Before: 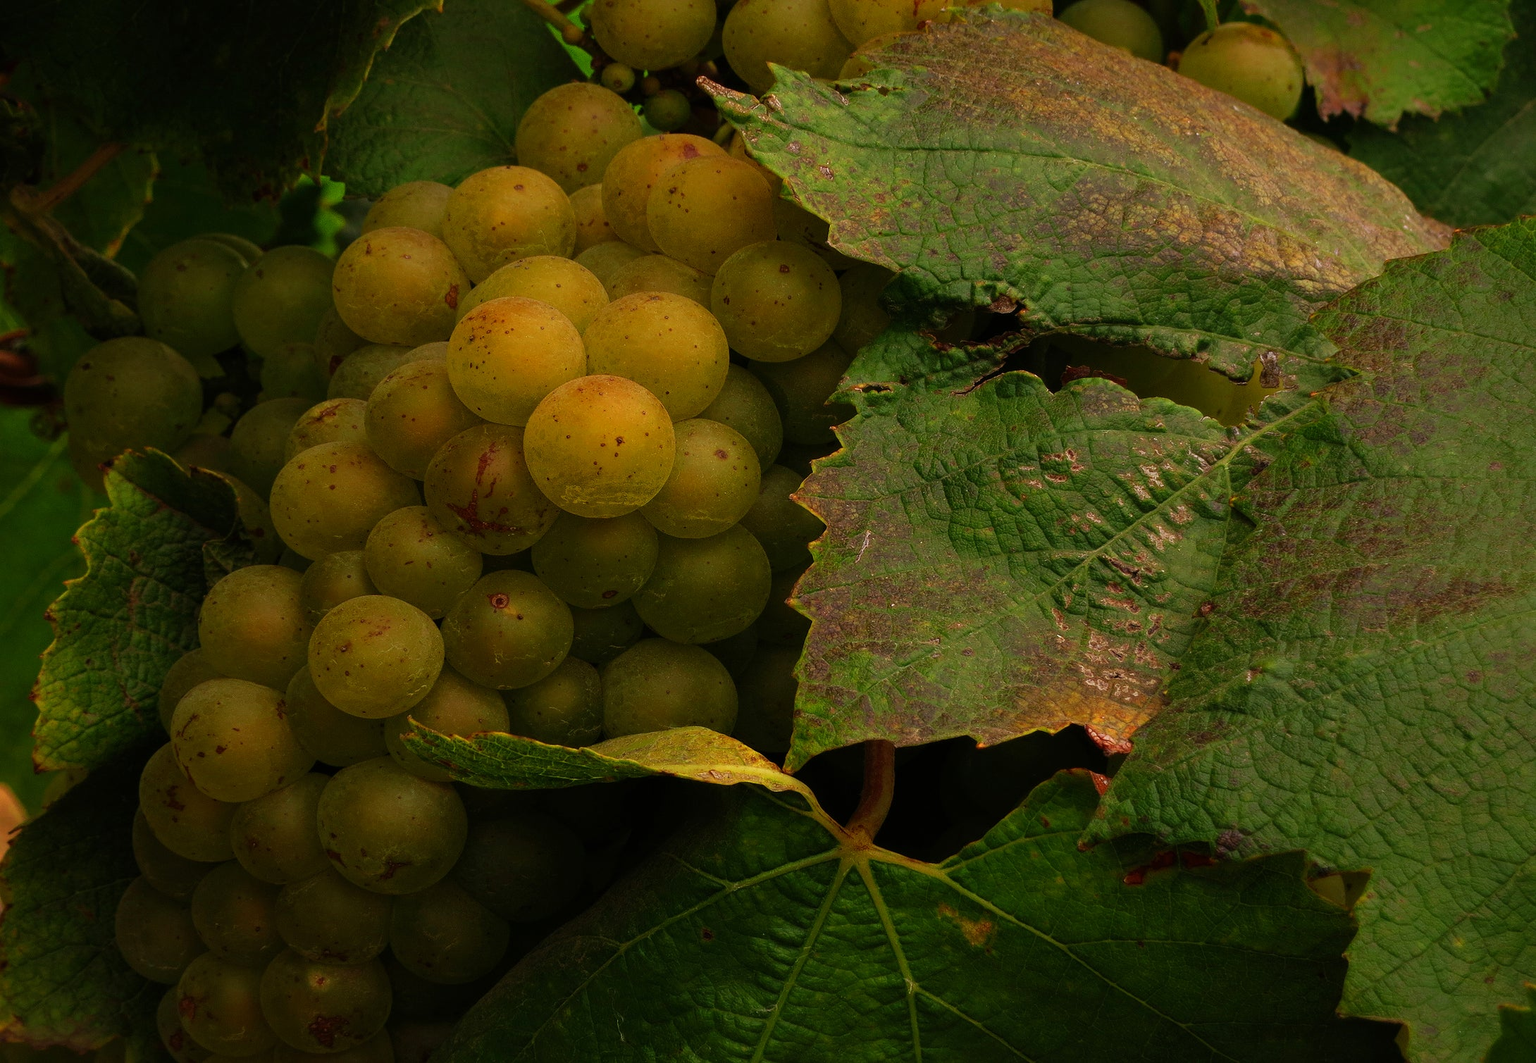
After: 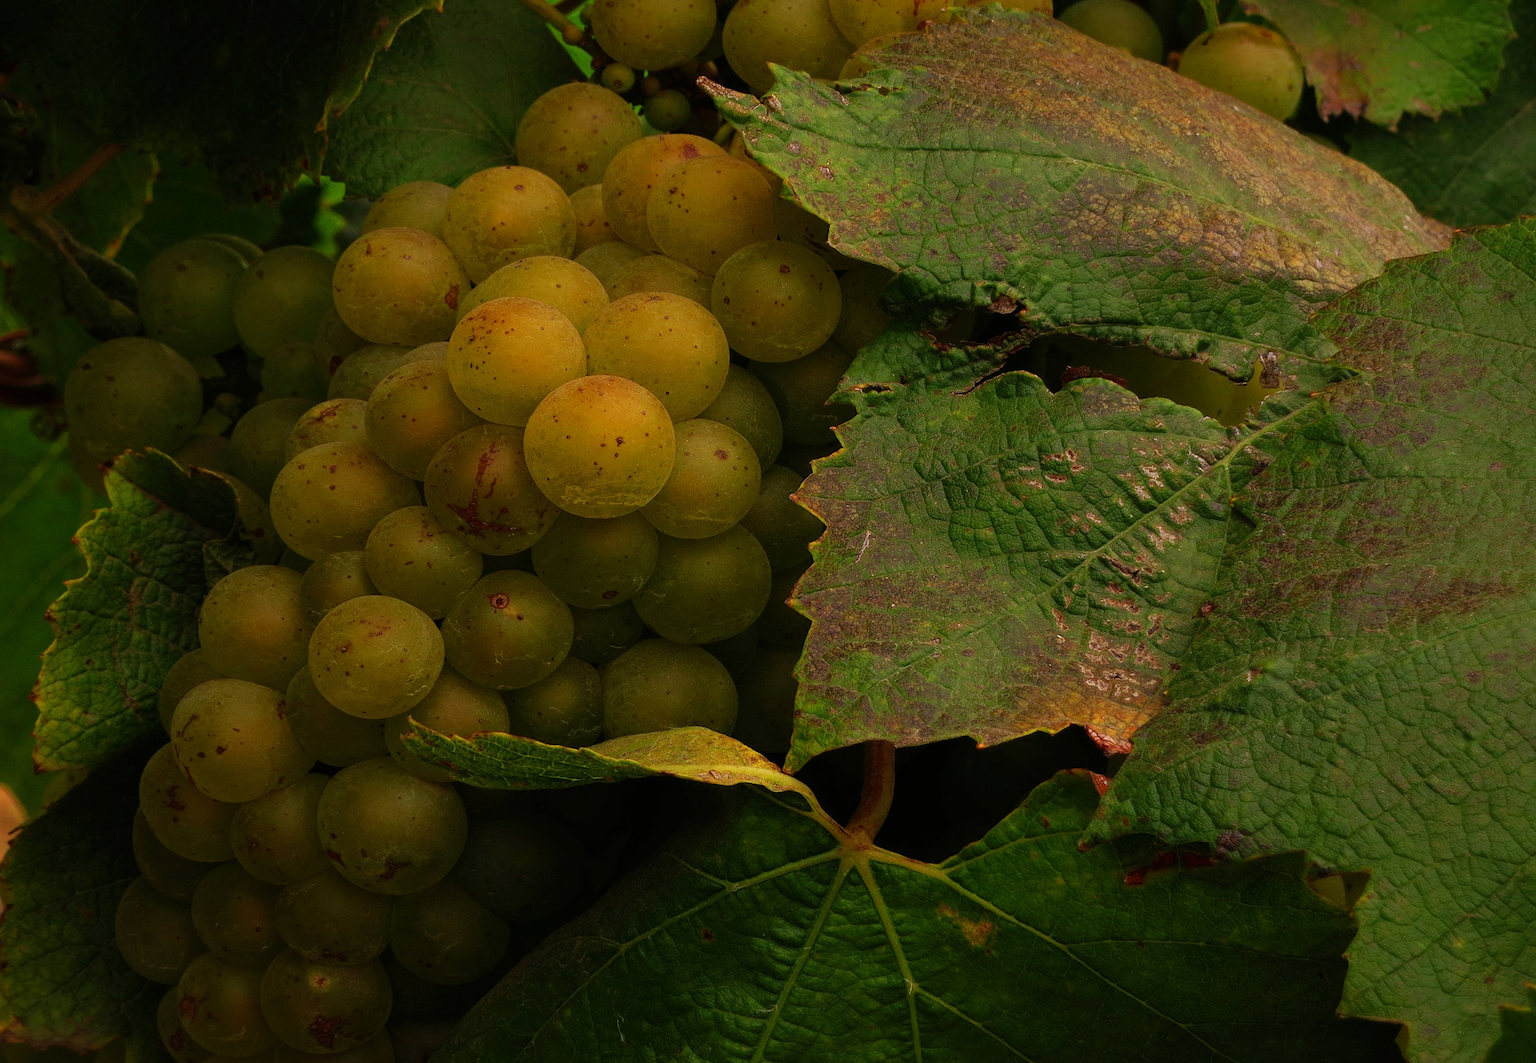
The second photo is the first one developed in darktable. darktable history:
exposure: exposure -0.116 EV, compensate exposure bias true, compensate highlight preservation false
